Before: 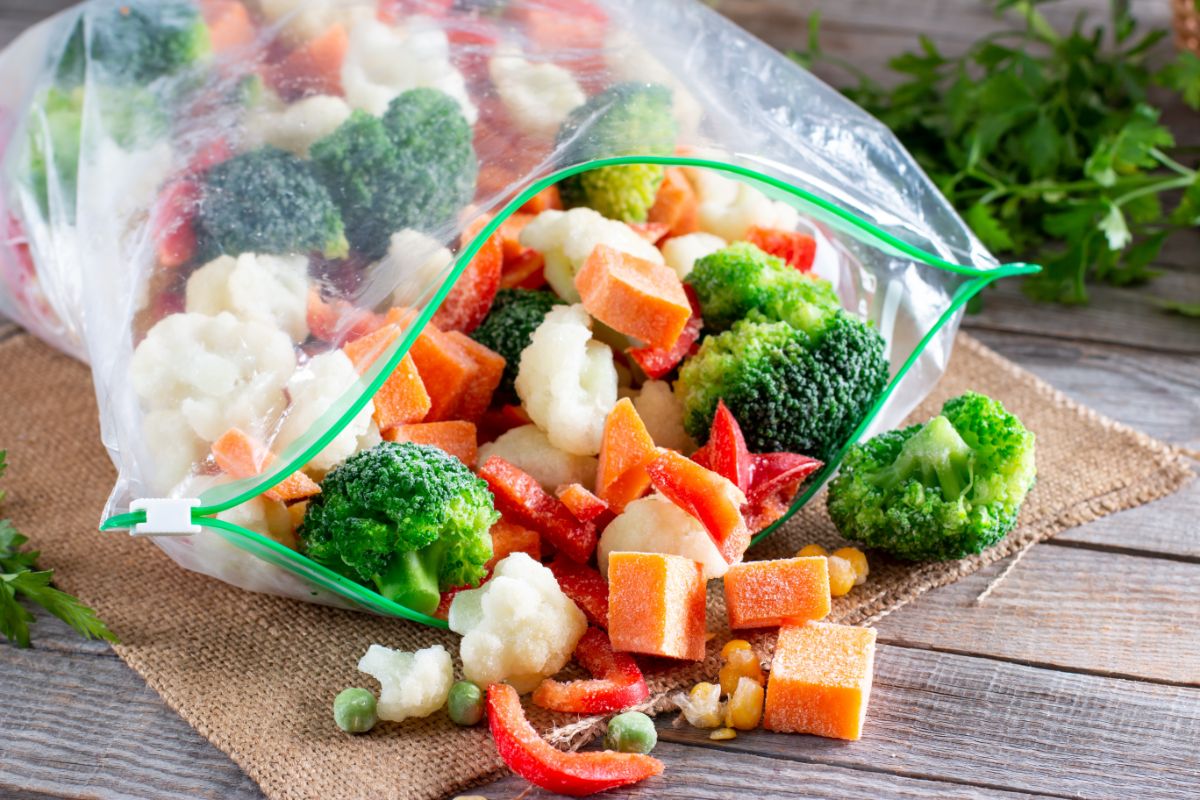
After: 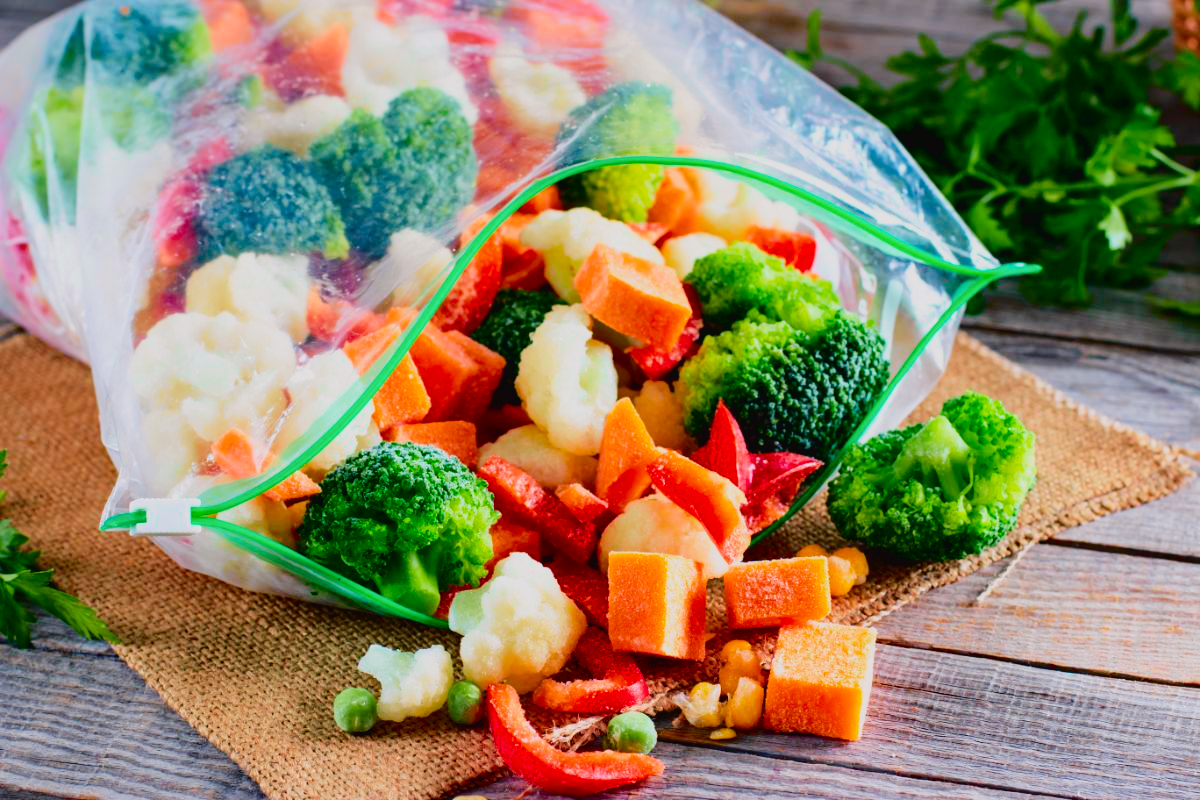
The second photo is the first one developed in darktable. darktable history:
haze removal: compatibility mode true
filmic rgb: black relative exposure -7.65 EV, white relative exposure 4.56 EV, hardness 3.61
tone curve: curves: ch0 [(0, 0.023) (0.137, 0.069) (0.249, 0.163) (0.487, 0.491) (0.778, 0.858) (0.896, 0.94) (1, 0.988)]; ch1 [(0, 0) (0.396, 0.369) (0.483, 0.459) (0.498, 0.5) (0.515, 0.517) (0.562, 0.6) (0.611, 0.667) (0.692, 0.744) (0.798, 0.863) (1, 1)]; ch2 [(0, 0) (0.426, 0.398) (0.483, 0.481) (0.503, 0.503) (0.526, 0.527) (0.549, 0.59) (0.62, 0.666) (0.705, 0.755) (0.985, 0.966)], color space Lab, independent channels, preserve colors none
color balance rgb: shadows lift › chroma 5.457%, shadows lift › hue 240.33°, perceptual saturation grading › global saturation 29.373%, contrast -9.513%
